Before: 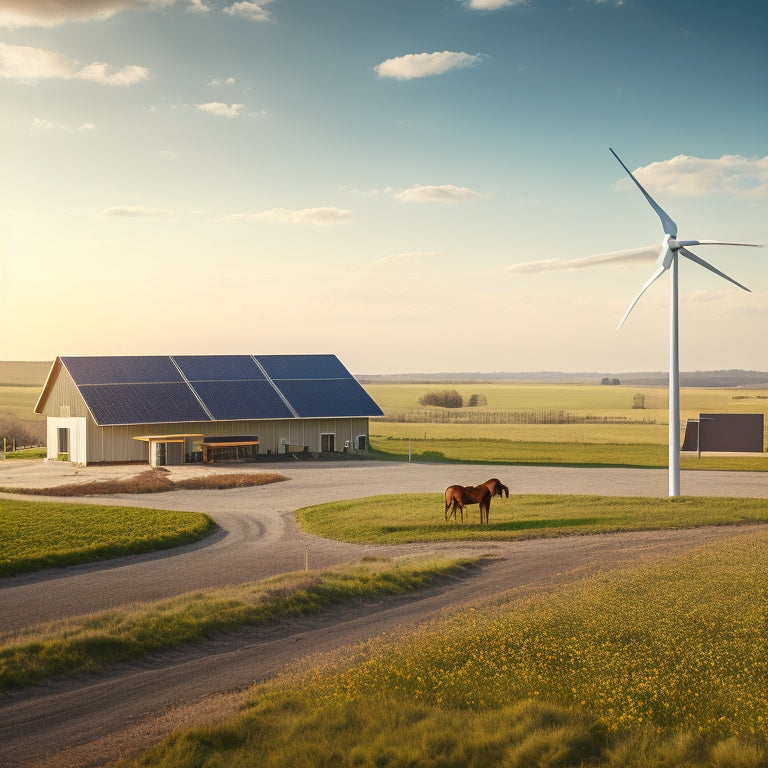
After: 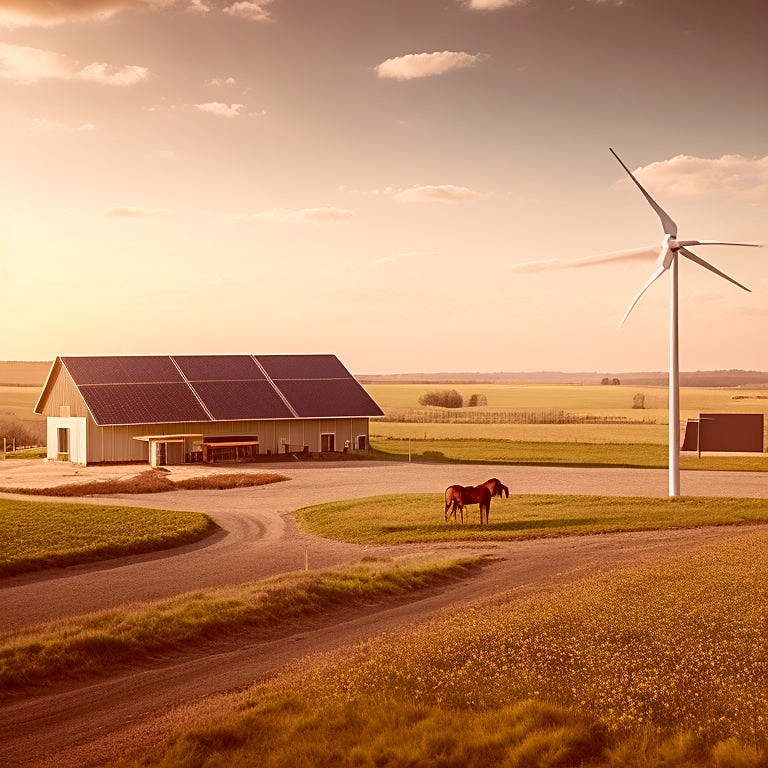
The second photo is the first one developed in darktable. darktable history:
velvia: on, module defaults
sharpen: radius 1.892, amount 0.406, threshold 1.19
color correction: highlights a* 9.45, highlights b* 8.57, shadows a* 39.54, shadows b* 39.81, saturation 0.818
